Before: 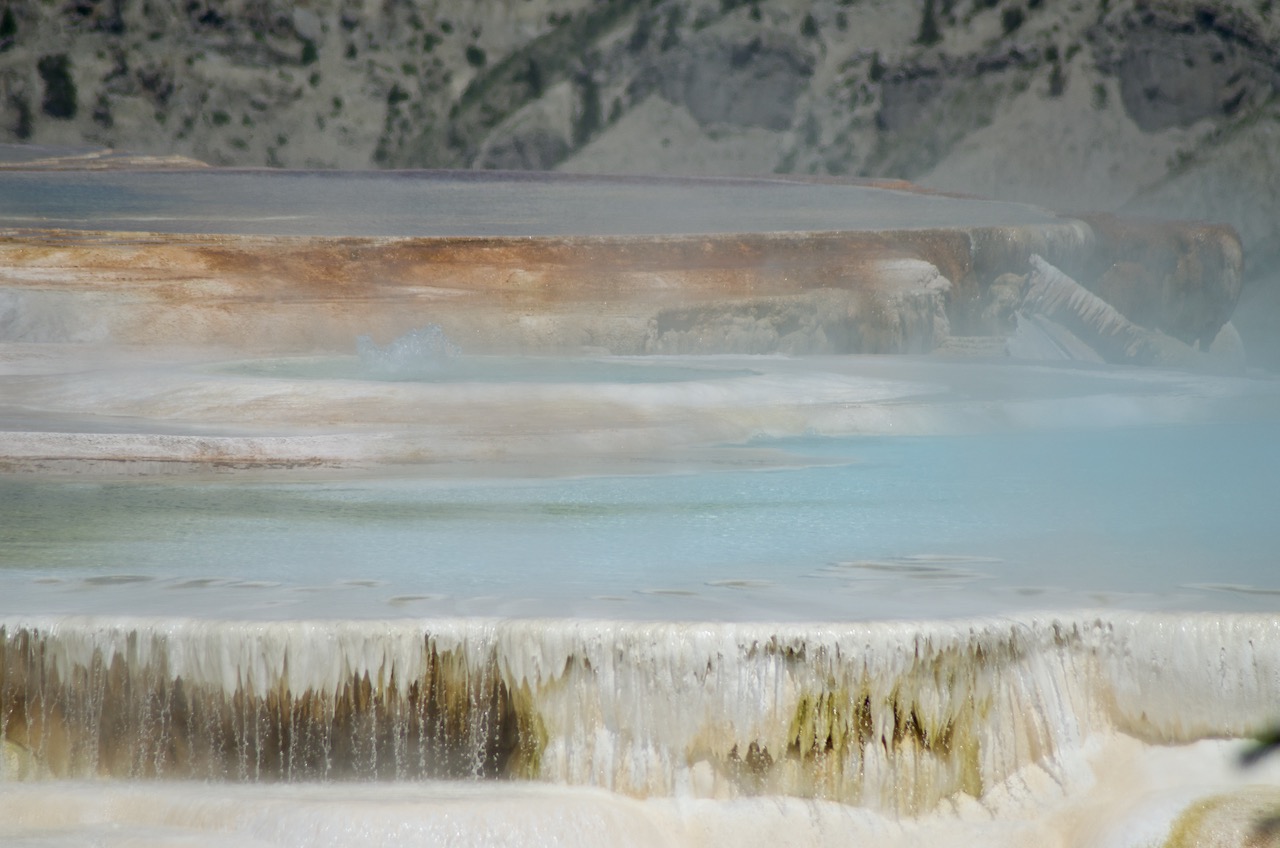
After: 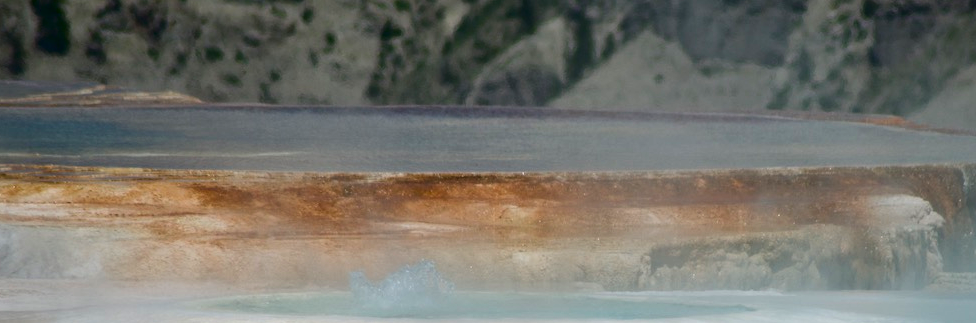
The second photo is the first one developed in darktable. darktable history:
crop: left 0.579%, top 7.627%, right 23.167%, bottom 54.275%
contrast brightness saturation: contrast 0.19, brightness -0.11, saturation 0.21
